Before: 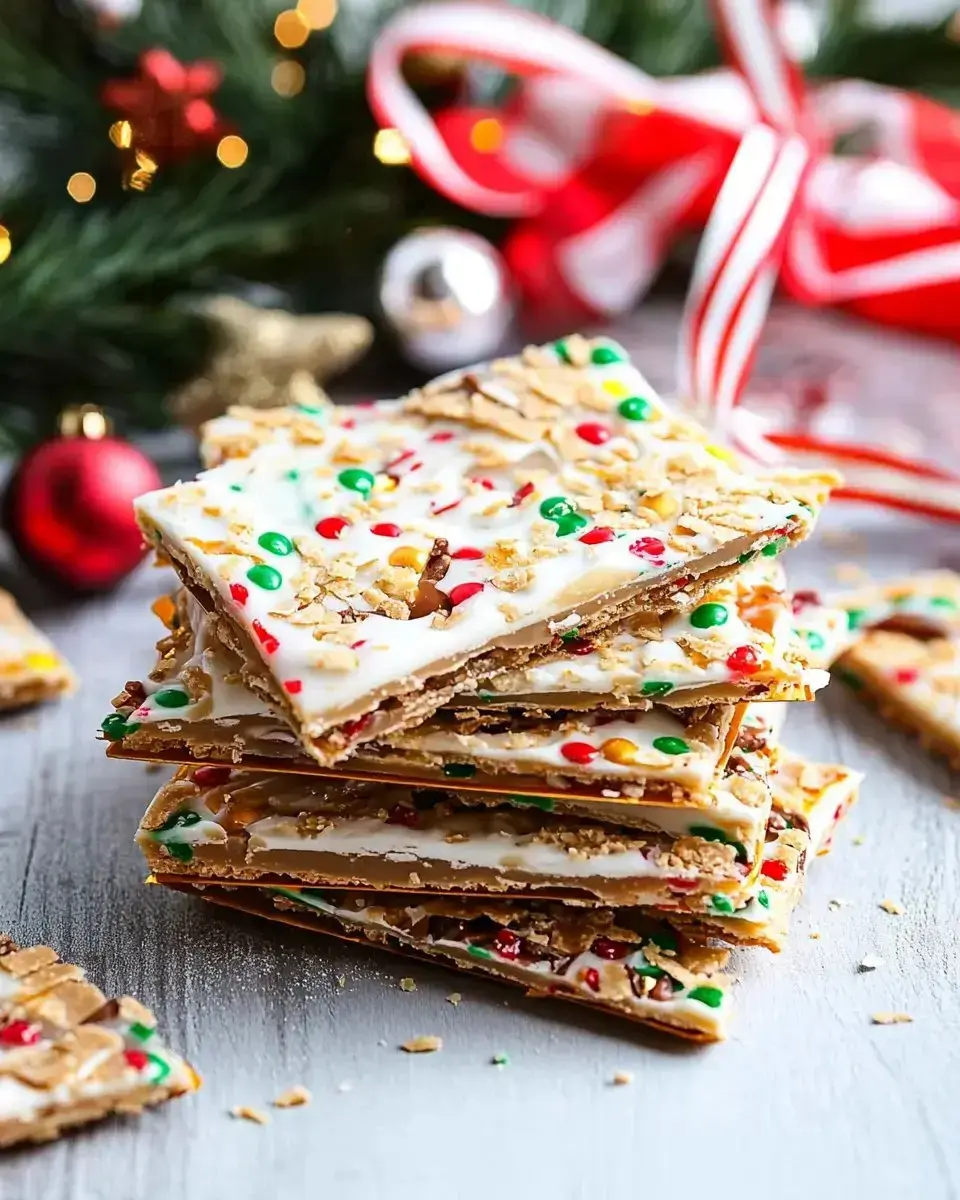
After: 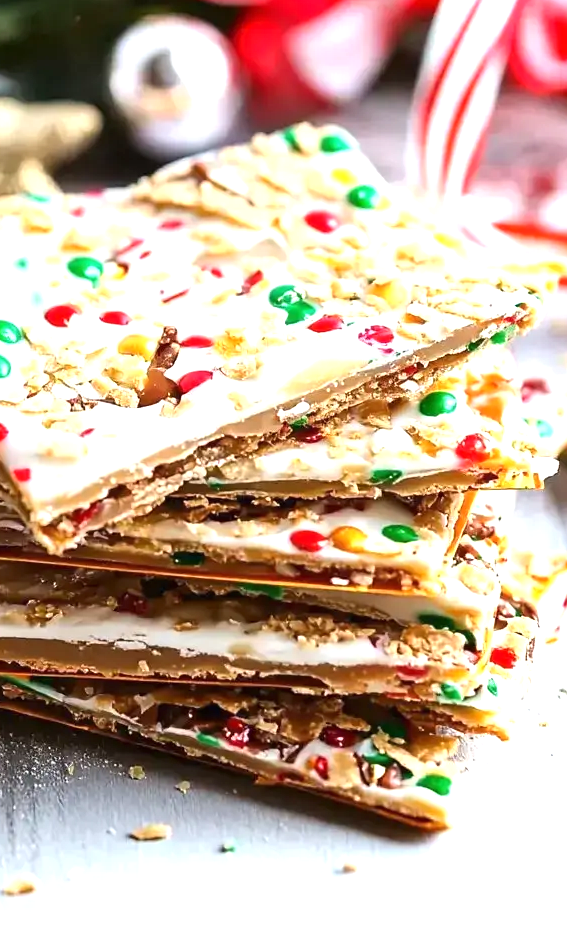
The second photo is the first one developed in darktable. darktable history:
exposure: black level correction 0, exposure 0.7 EV, compensate exposure bias true, compensate highlight preservation false
crop and rotate: left 28.256%, top 17.734%, right 12.656%, bottom 3.573%
